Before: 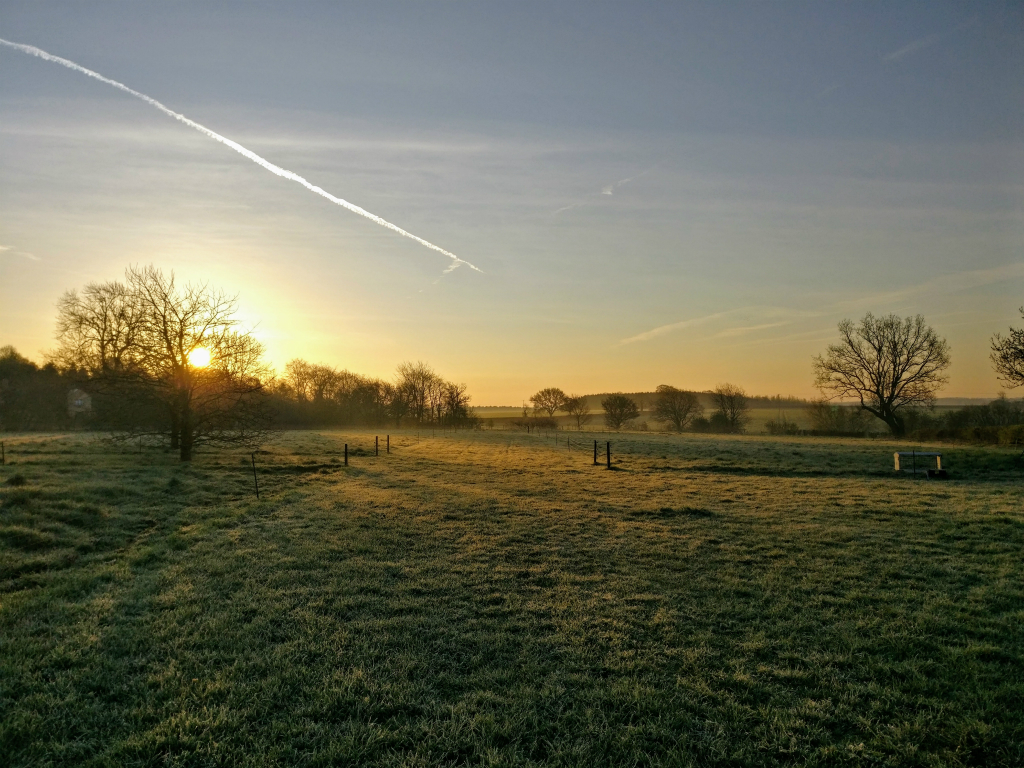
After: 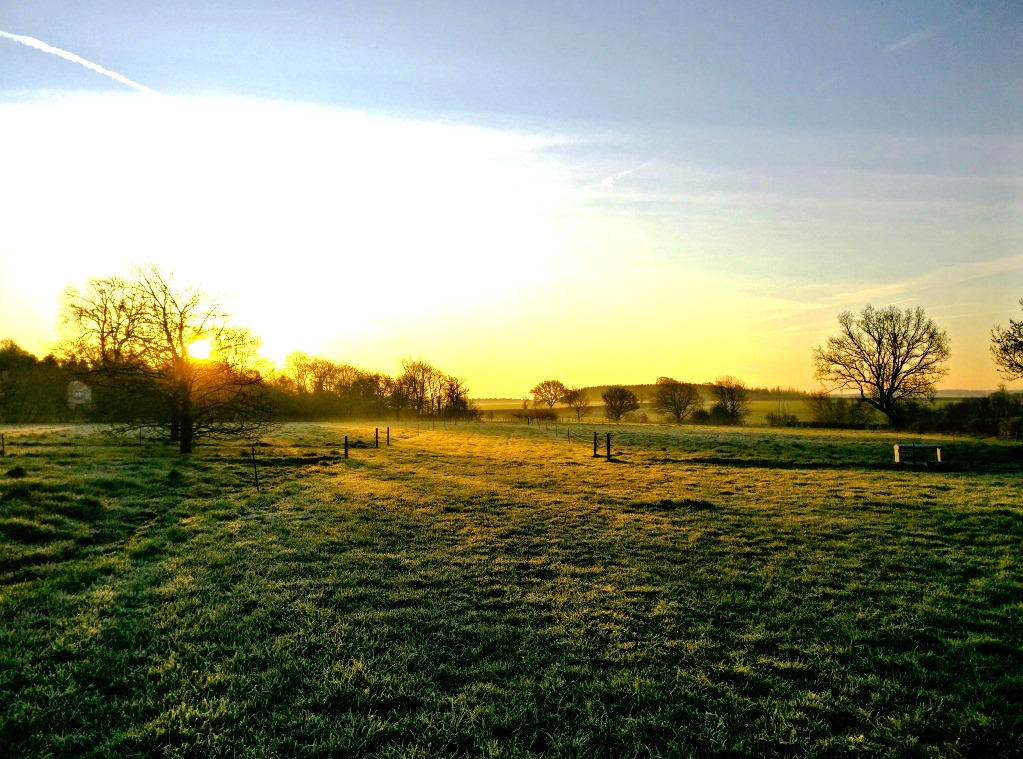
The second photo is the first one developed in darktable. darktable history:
exposure: exposure 1 EV, compensate highlight preservation false
tone curve: curves: ch0 [(0, 0) (0.003, 0.018) (0.011, 0.019) (0.025, 0.02) (0.044, 0.024) (0.069, 0.034) (0.1, 0.049) (0.136, 0.082) (0.177, 0.136) (0.224, 0.196) (0.277, 0.263) (0.335, 0.329) (0.399, 0.401) (0.468, 0.473) (0.543, 0.546) (0.623, 0.625) (0.709, 0.698) (0.801, 0.779) (0.898, 0.867) (1, 1)], preserve colors none
color balance: lift [0.991, 1, 1, 1], gamma [0.996, 1, 1, 1], input saturation 98.52%, contrast 20.34%, output saturation 103.72%
crop: top 1.049%, right 0.001%
